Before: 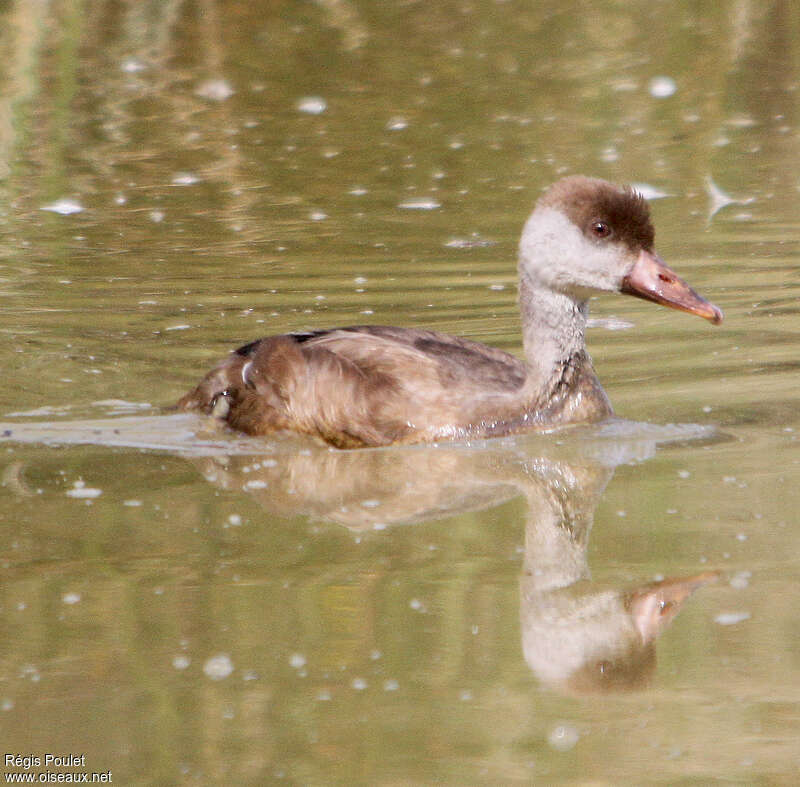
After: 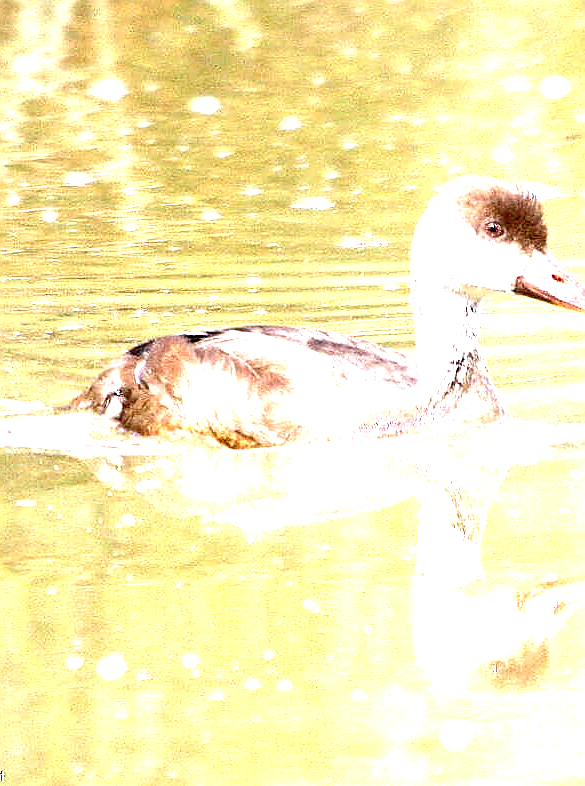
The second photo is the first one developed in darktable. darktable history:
crop: left 13.443%, right 13.31%
exposure: black level correction 0, exposure 2.138 EV, compensate exposure bias true, compensate highlight preservation false
tone equalizer: on, module defaults
sharpen: radius 1.4, amount 1.25, threshold 0.7
white balance: red 0.967, blue 1.049
